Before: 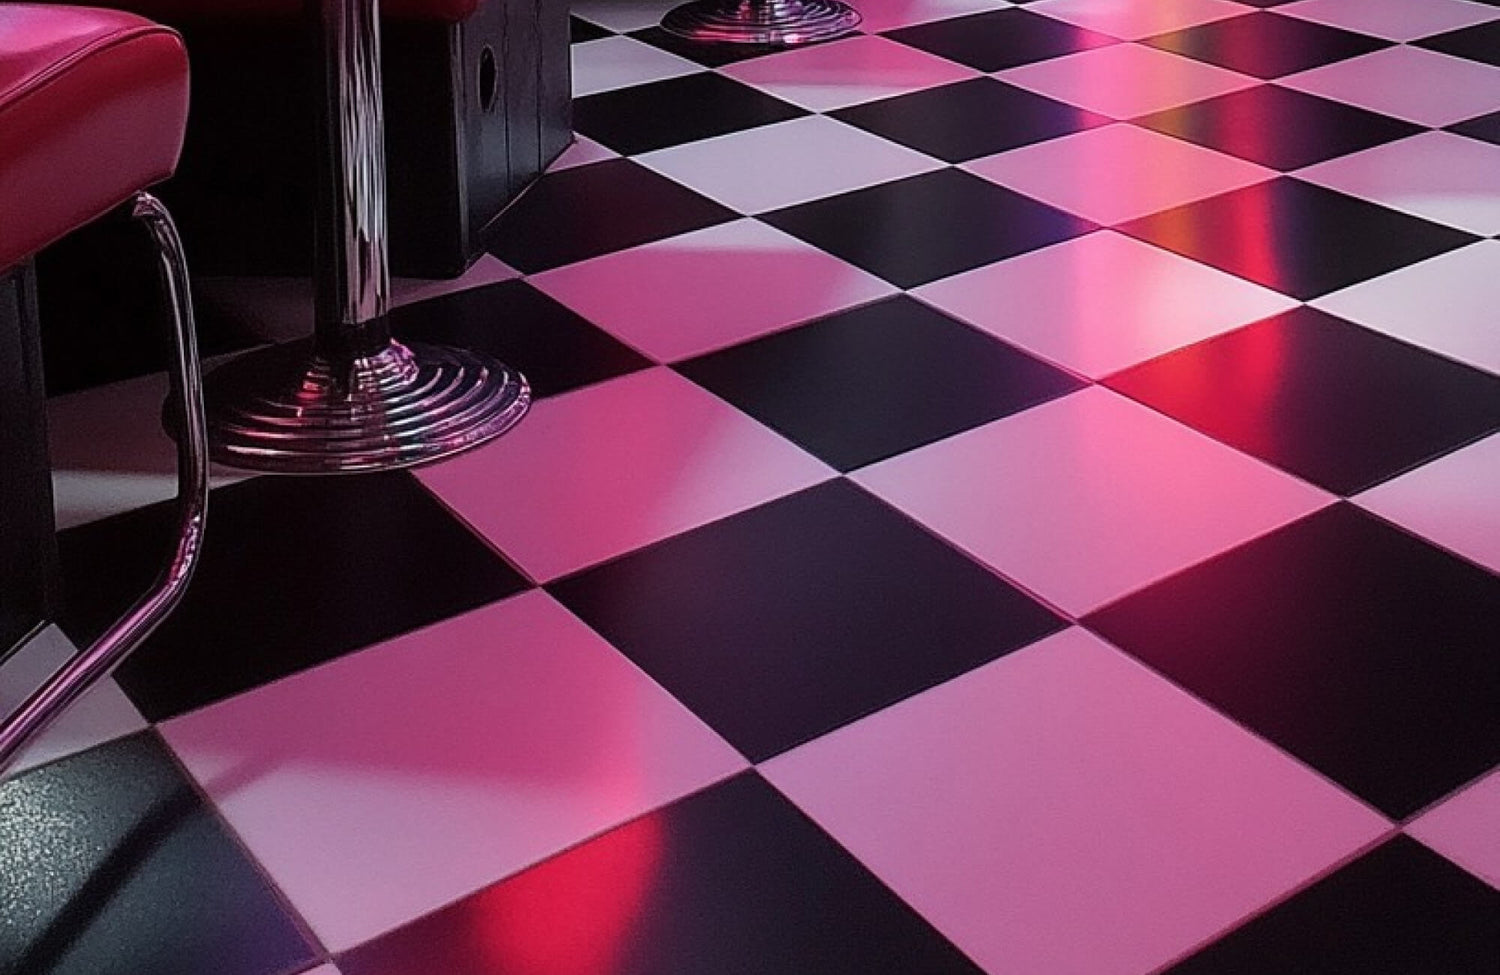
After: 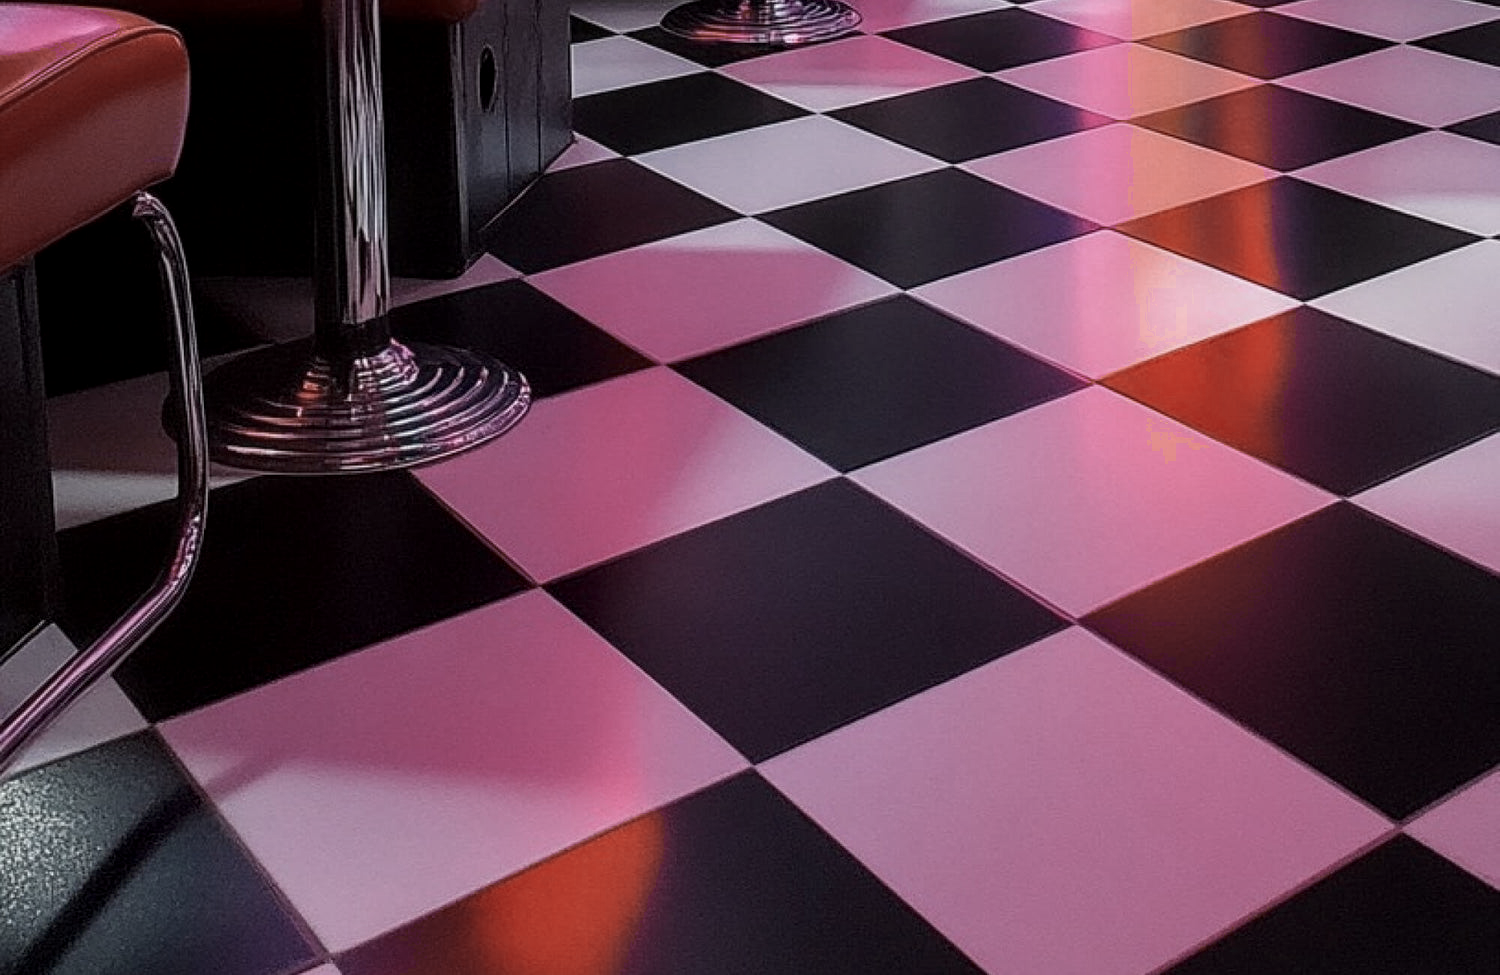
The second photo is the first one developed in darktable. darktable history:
local contrast: on, module defaults
color zones: curves: ch0 [(0, 0.5) (0.125, 0.4) (0.25, 0.5) (0.375, 0.4) (0.5, 0.4) (0.625, 0.35) (0.75, 0.35) (0.875, 0.5)]; ch1 [(0, 0.35) (0.125, 0.45) (0.25, 0.35) (0.375, 0.35) (0.5, 0.35) (0.625, 0.35) (0.75, 0.45) (0.875, 0.35)]; ch2 [(0, 0.6) (0.125, 0.5) (0.25, 0.5) (0.375, 0.6) (0.5, 0.6) (0.625, 0.5) (0.75, 0.5) (0.875, 0.5)]
